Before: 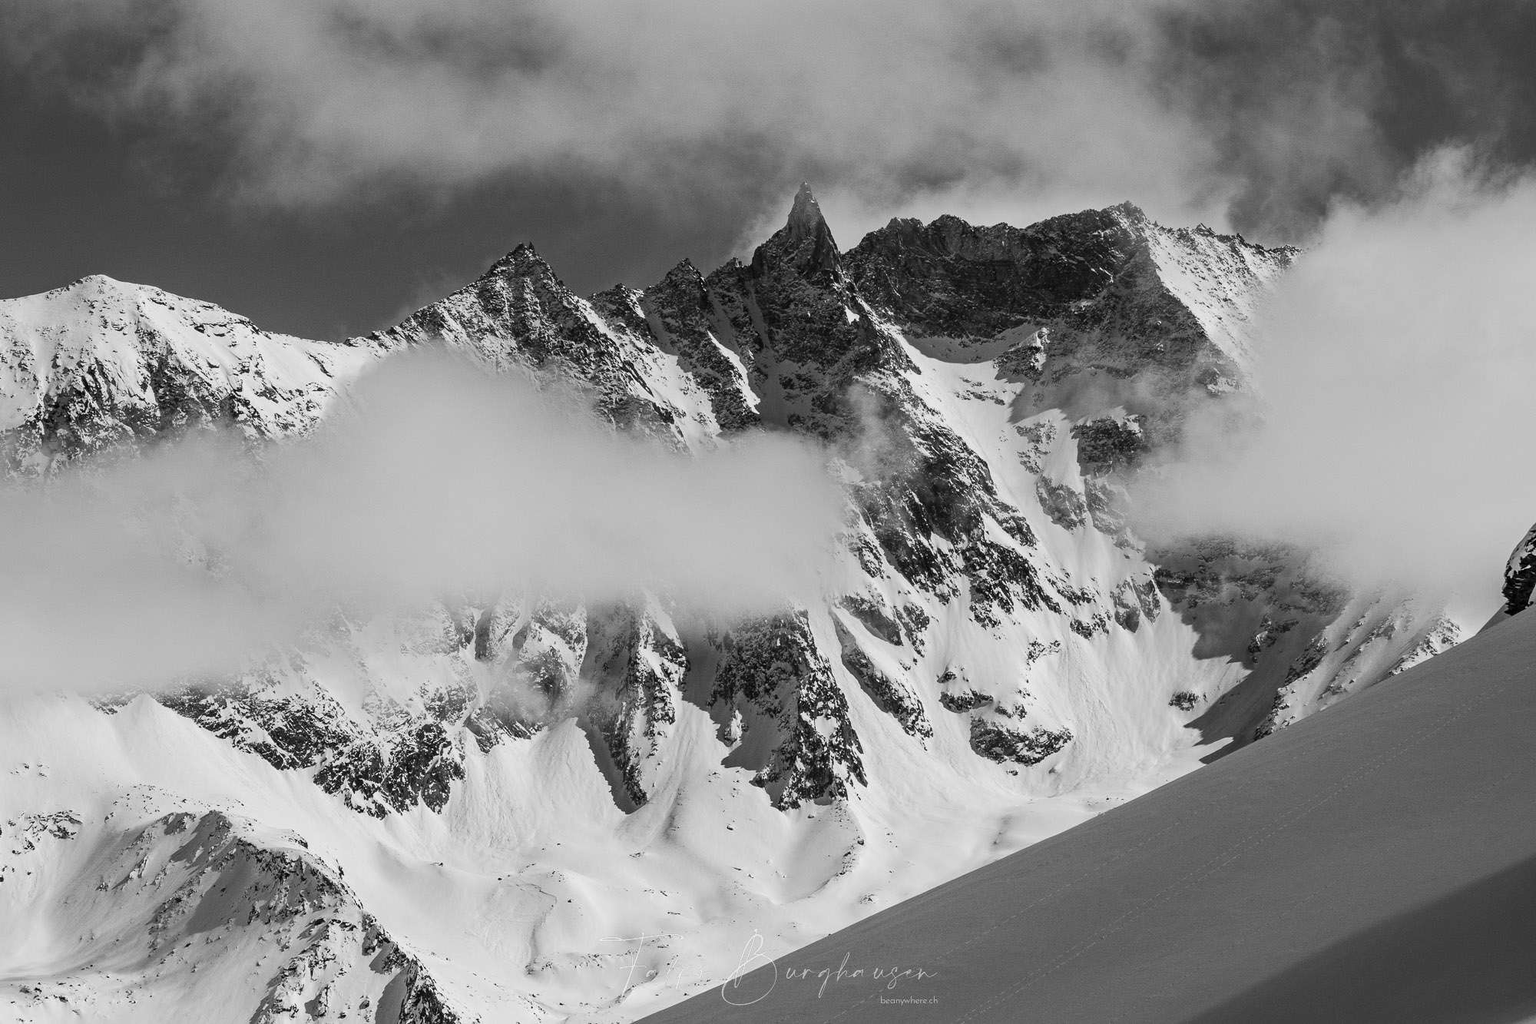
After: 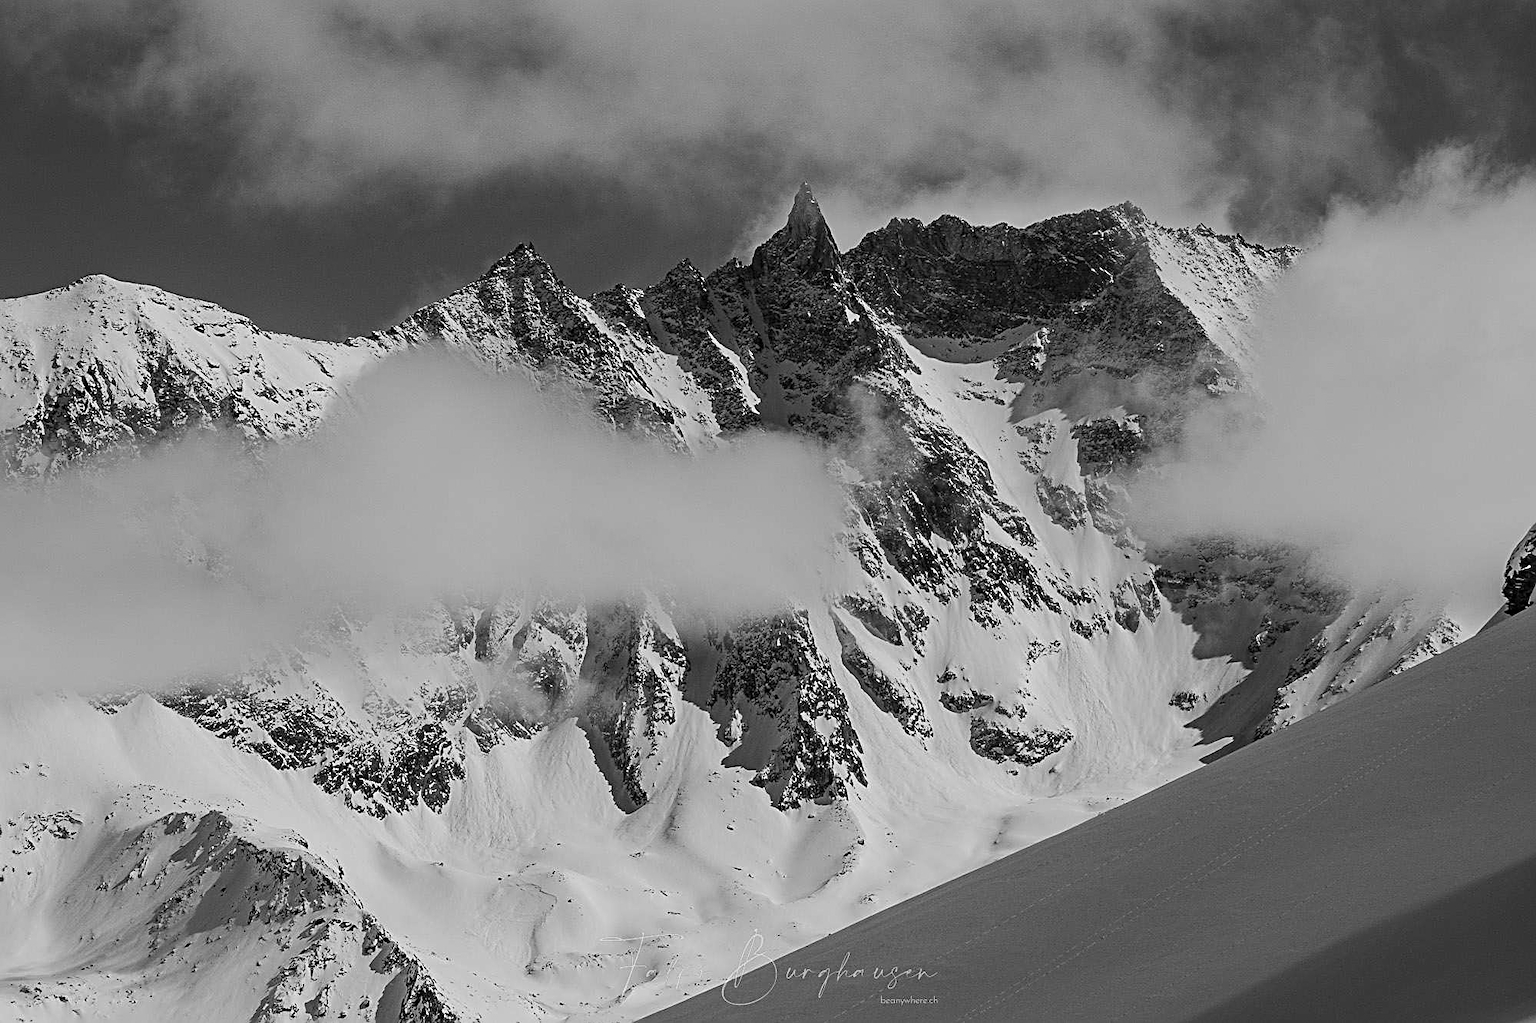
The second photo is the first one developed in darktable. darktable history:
shadows and highlights: radius 121.13, shadows 21.4, white point adjustment -9.72, highlights -14.39, soften with gaussian
exposure: compensate highlight preservation false
contrast brightness saturation: saturation -0.05
sharpen: radius 2.676, amount 0.669
